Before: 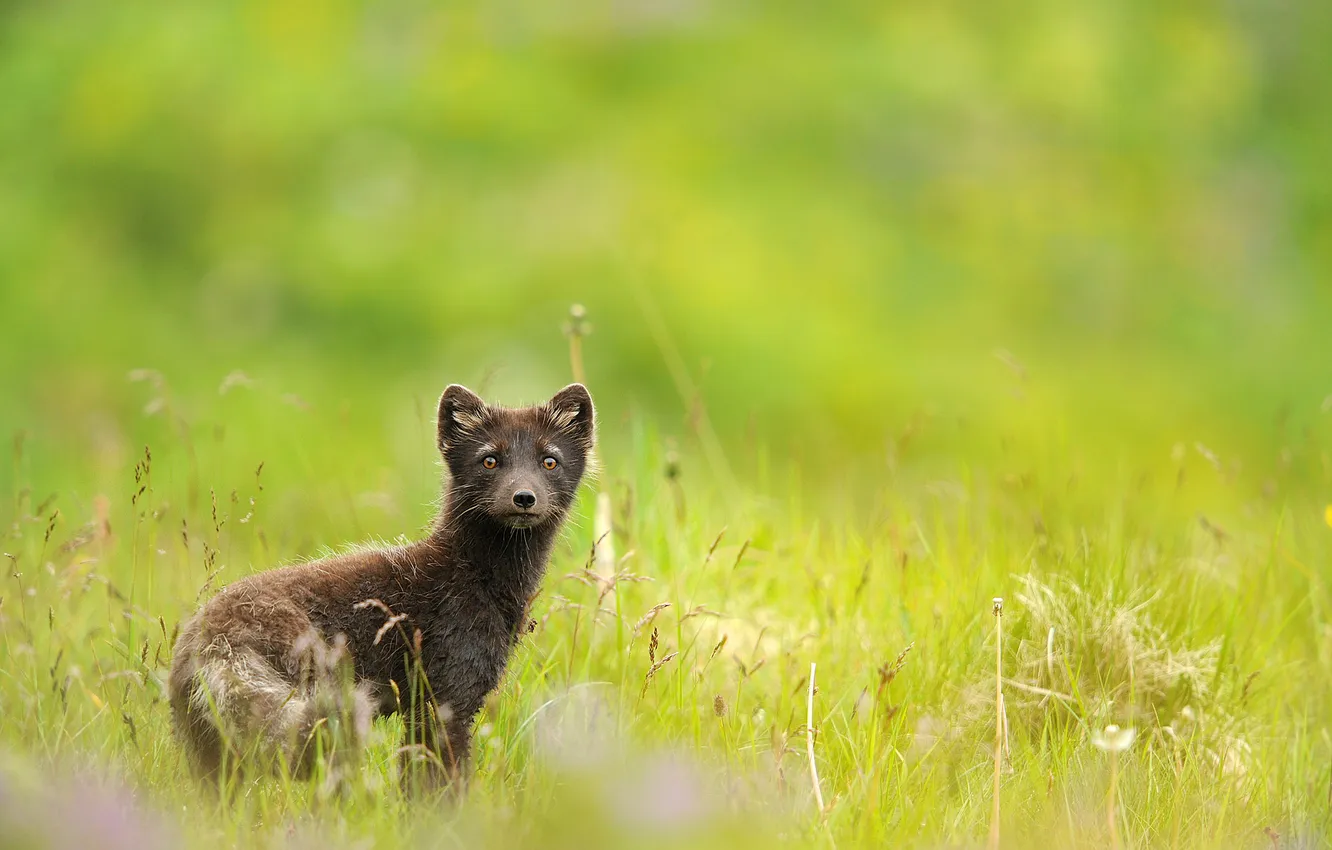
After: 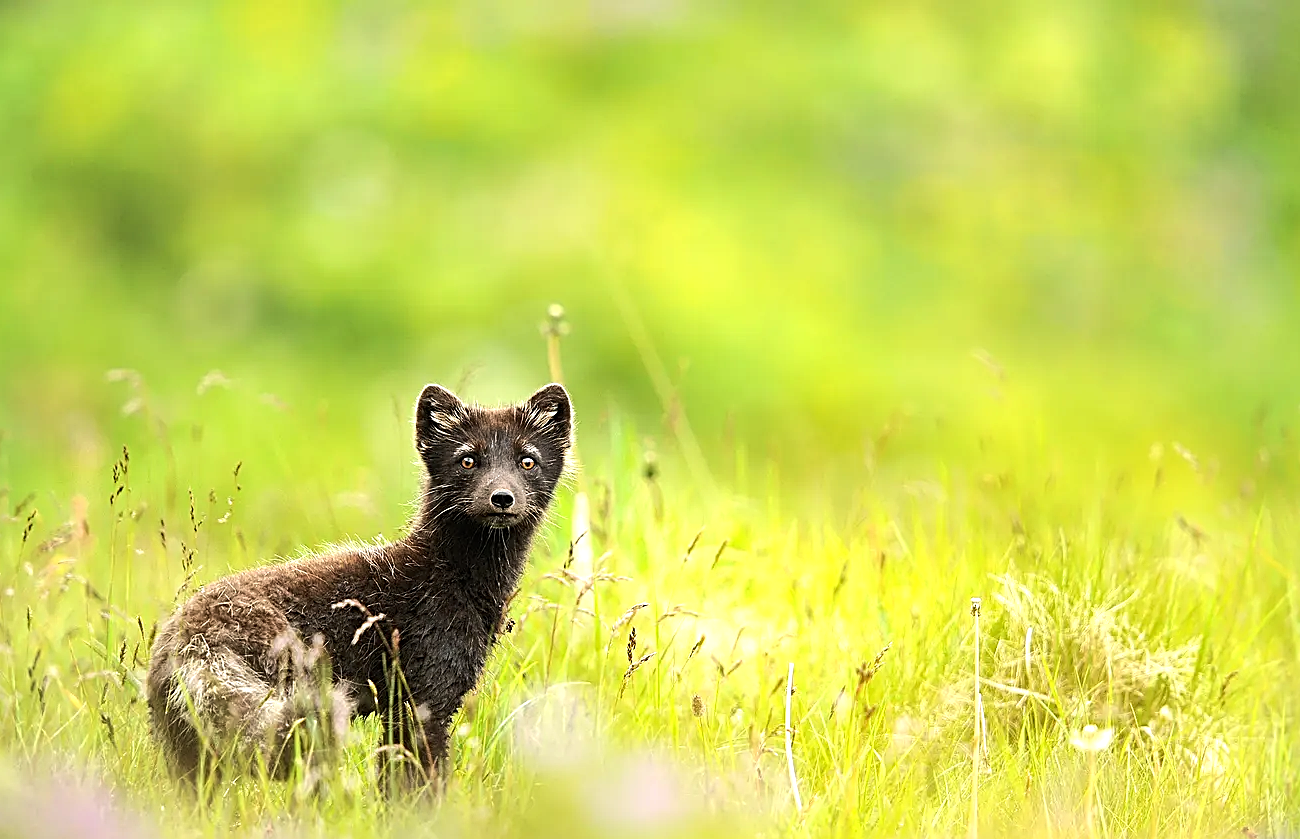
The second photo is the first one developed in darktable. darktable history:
tone equalizer: -8 EV -0.784 EV, -7 EV -0.731 EV, -6 EV -0.562 EV, -5 EV -0.385 EV, -3 EV 0.396 EV, -2 EV 0.6 EV, -1 EV 0.684 EV, +0 EV 0.733 EV, edges refinement/feathering 500, mask exposure compensation -1.57 EV, preserve details no
sharpen: radius 2.586, amount 0.679
crop and rotate: left 1.705%, right 0.636%, bottom 1.219%
